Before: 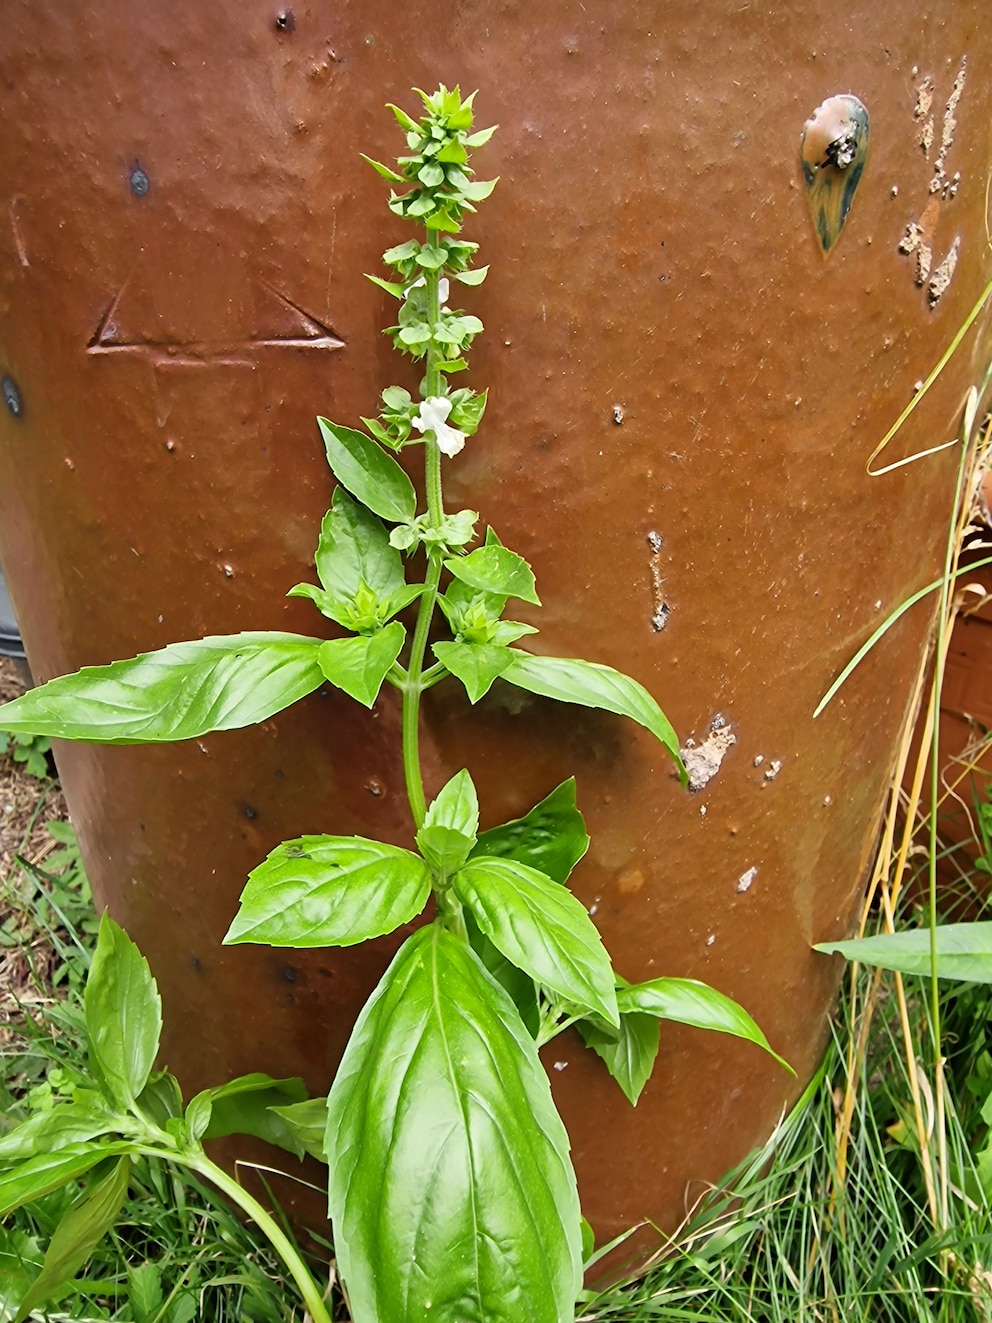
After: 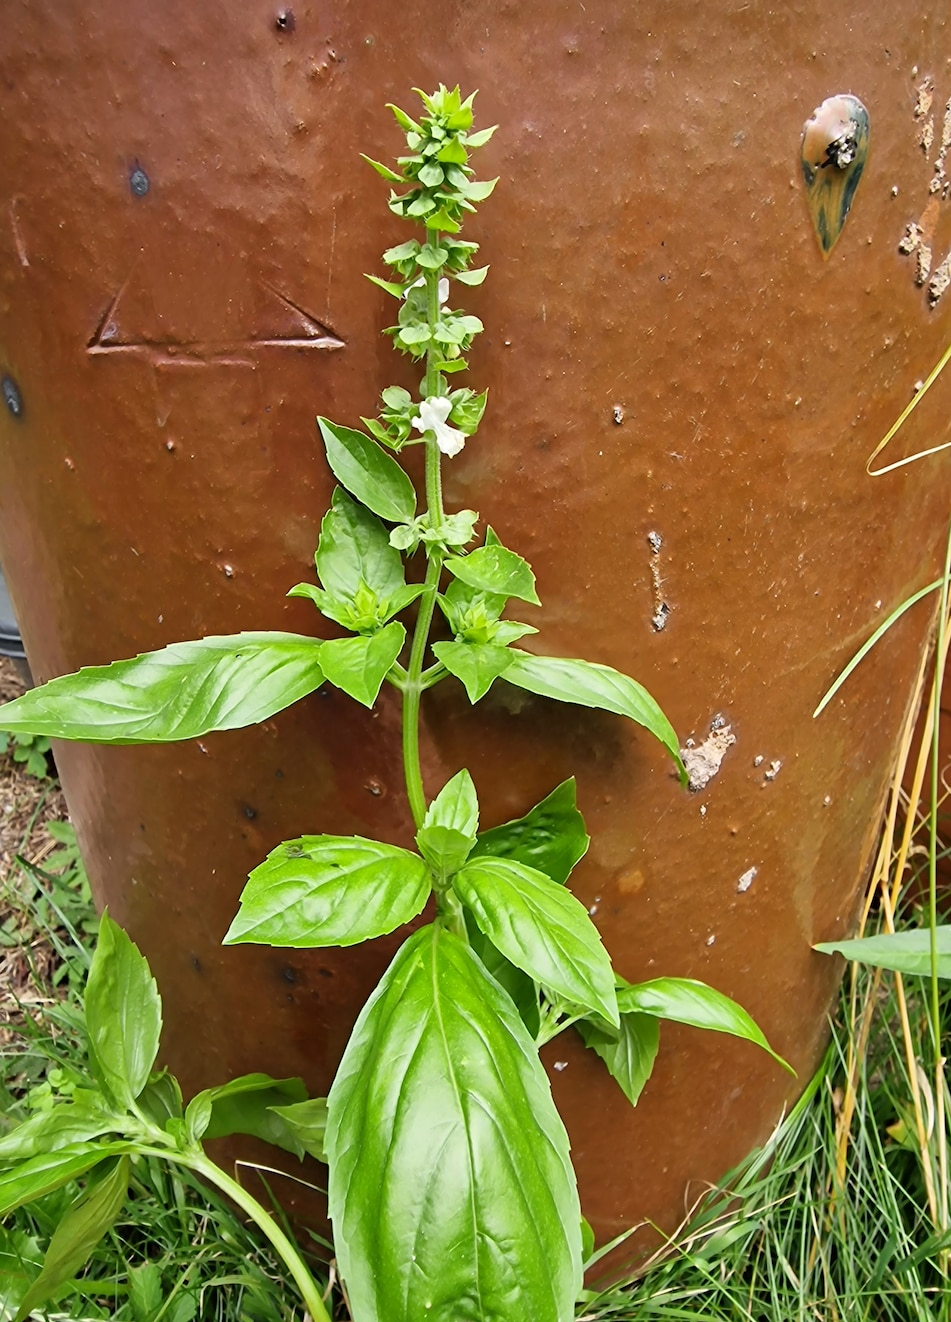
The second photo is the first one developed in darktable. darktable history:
shadows and highlights: radius 337.17, shadows 29.01, soften with gaussian
crop: right 4.126%, bottom 0.031%
